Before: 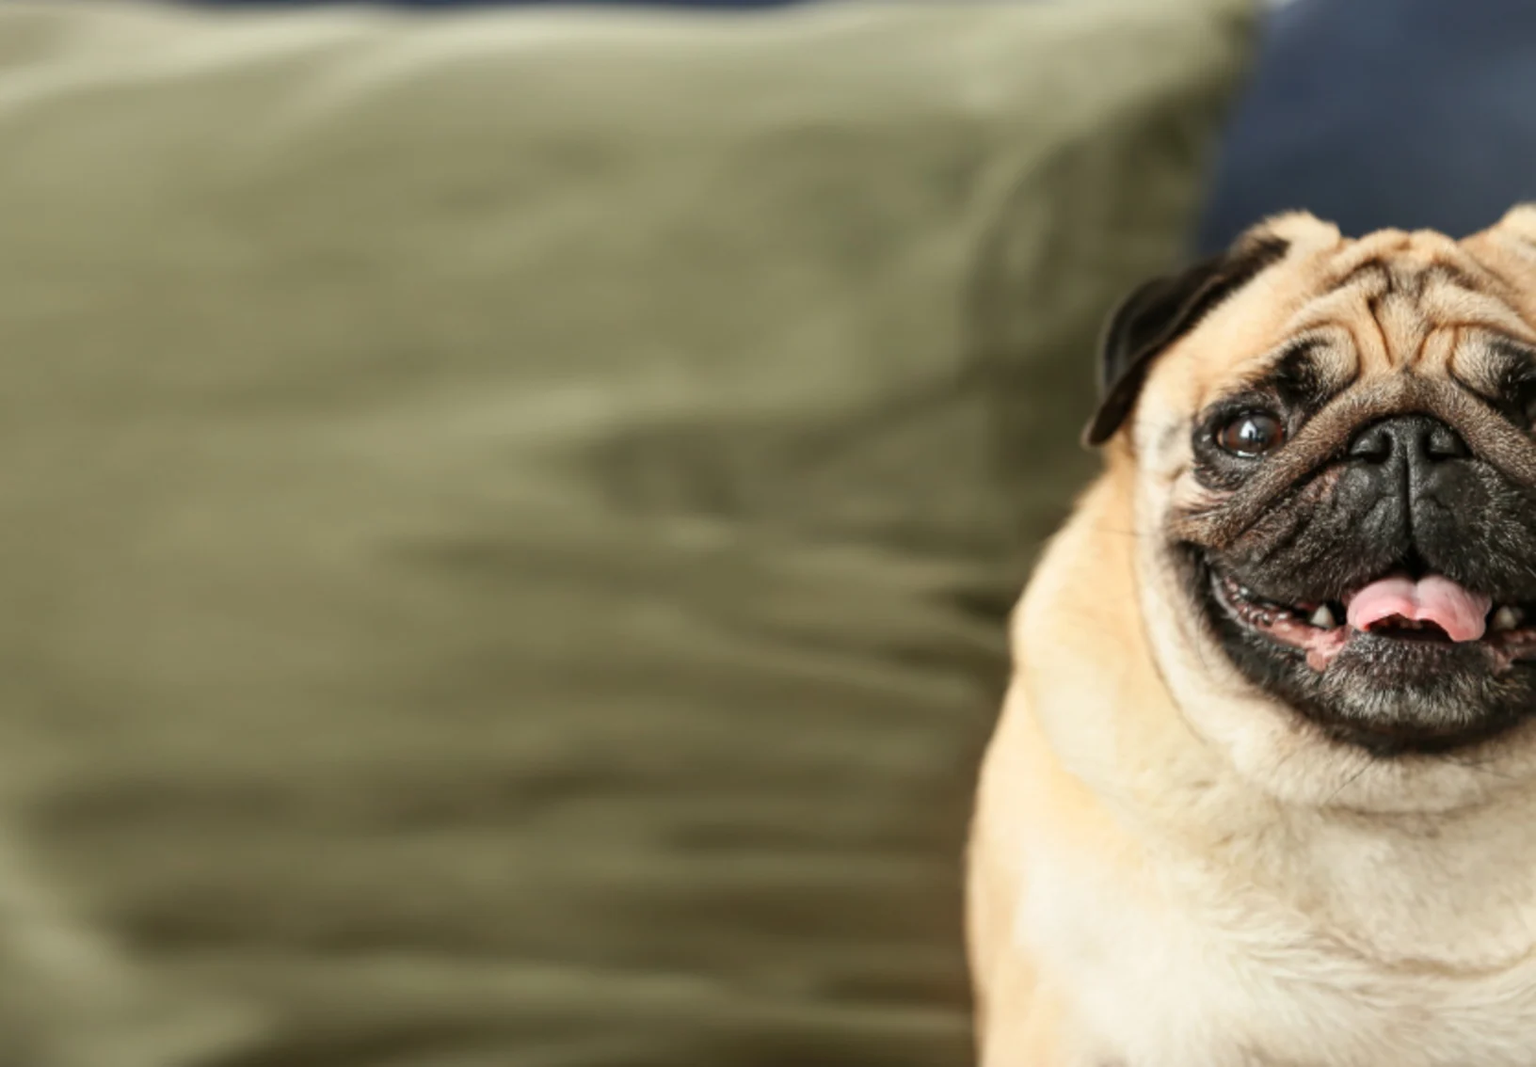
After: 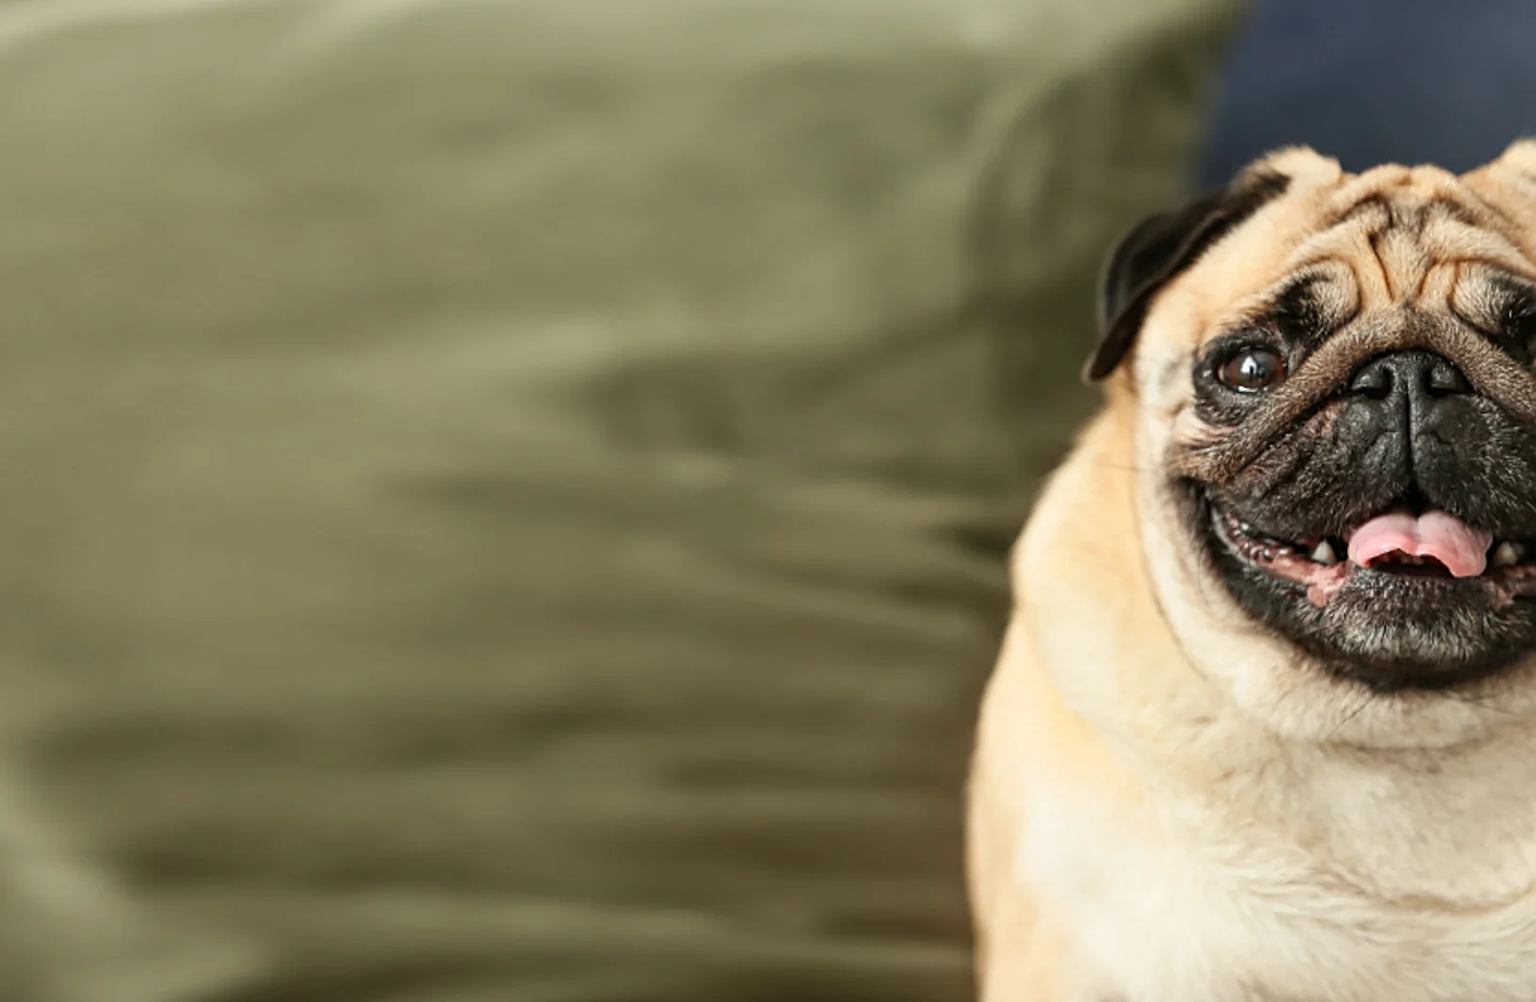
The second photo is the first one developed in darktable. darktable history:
crop and rotate: top 6.128%
sharpen: on, module defaults
